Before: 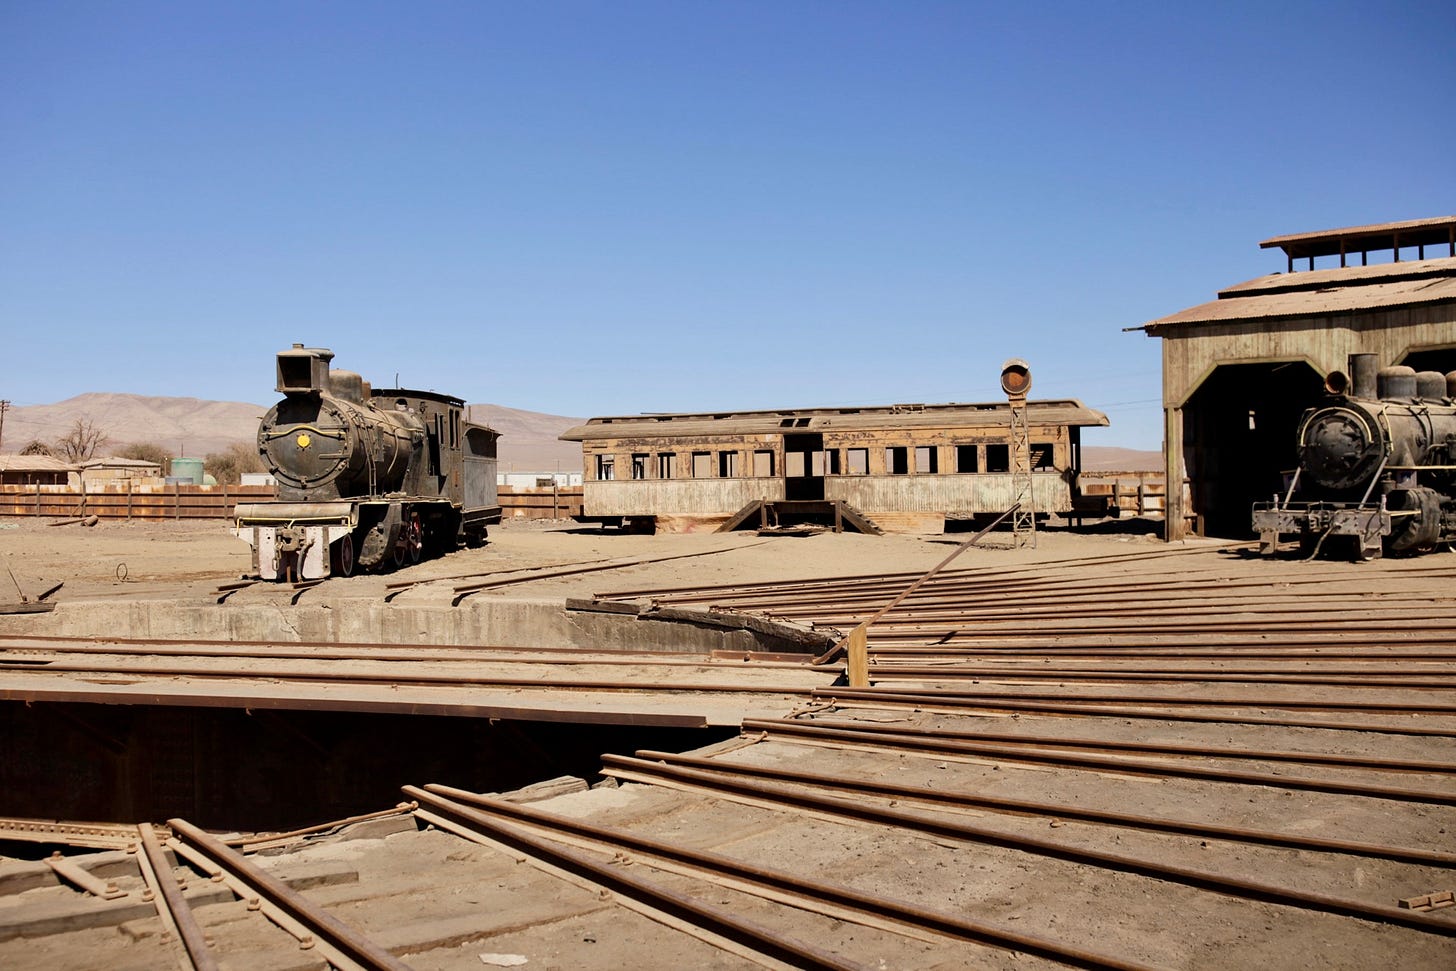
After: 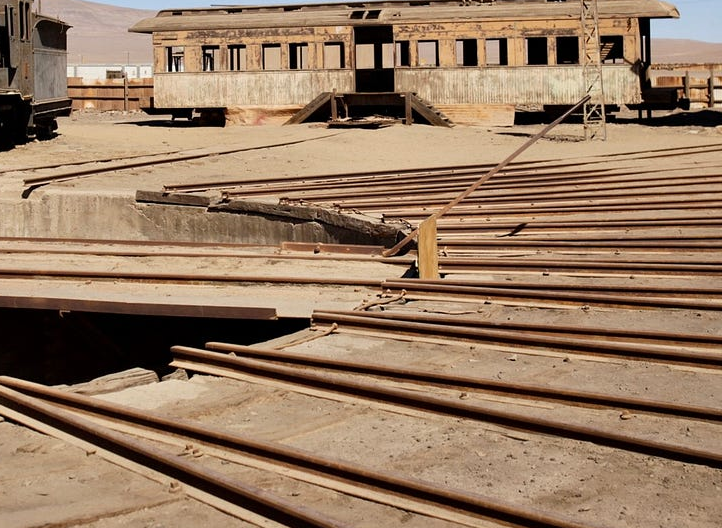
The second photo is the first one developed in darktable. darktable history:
crop: left 29.59%, top 42.026%, right 20.779%, bottom 3.506%
